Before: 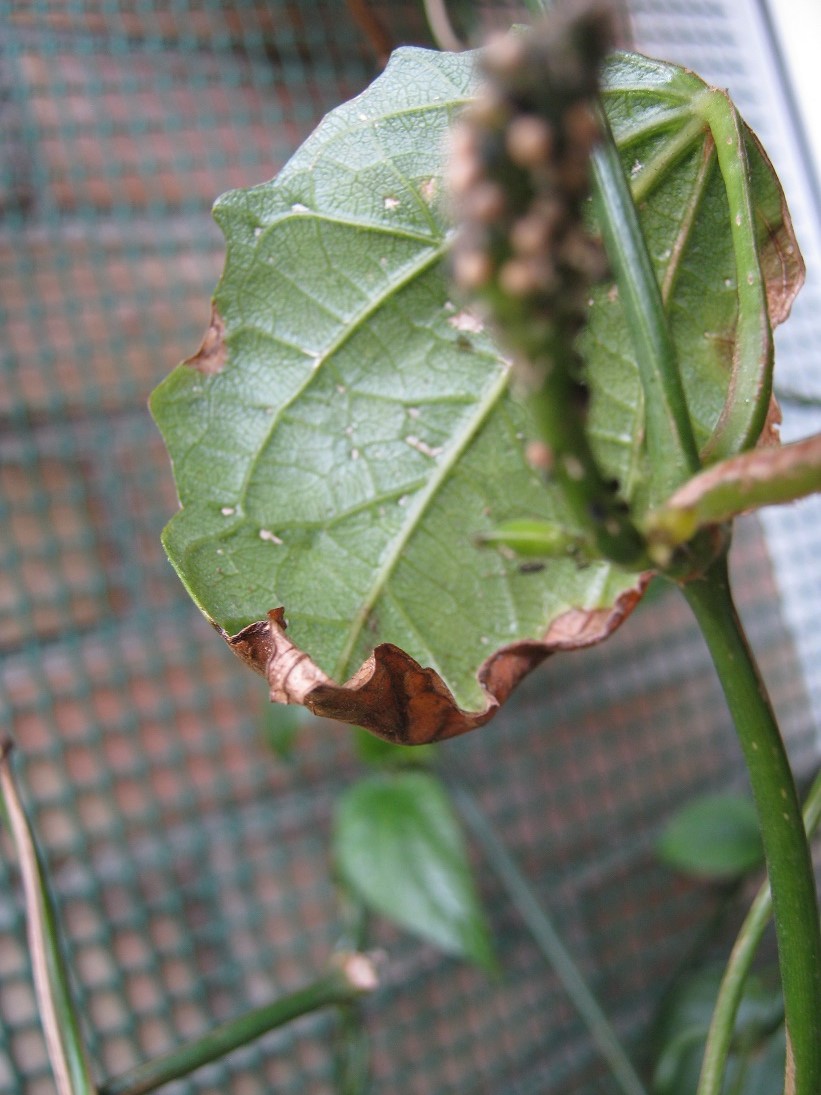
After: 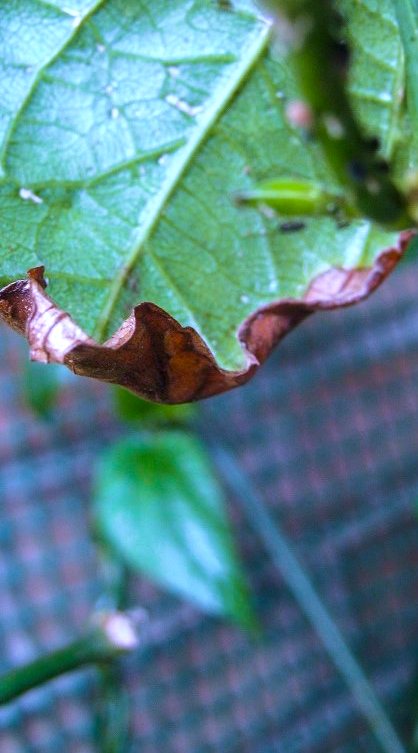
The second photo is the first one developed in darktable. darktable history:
velvia: on, module defaults
crop and rotate: left 29.237%, top 31.152%, right 19.807%
haze removal: strength -0.05
color balance rgb: linear chroma grading › global chroma 15%, perceptual saturation grading › global saturation 30%
tone equalizer: -8 EV -0.417 EV, -7 EV -0.389 EV, -6 EV -0.333 EV, -5 EV -0.222 EV, -3 EV 0.222 EV, -2 EV 0.333 EV, -1 EV 0.389 EV, +0 EV 0.417 EV, edges refinement/feathering 500, mask exposure compensation -1.57 EV, preserve details no
local contrast: on, module defaults
white balance: red 0.871, blue 1.249
